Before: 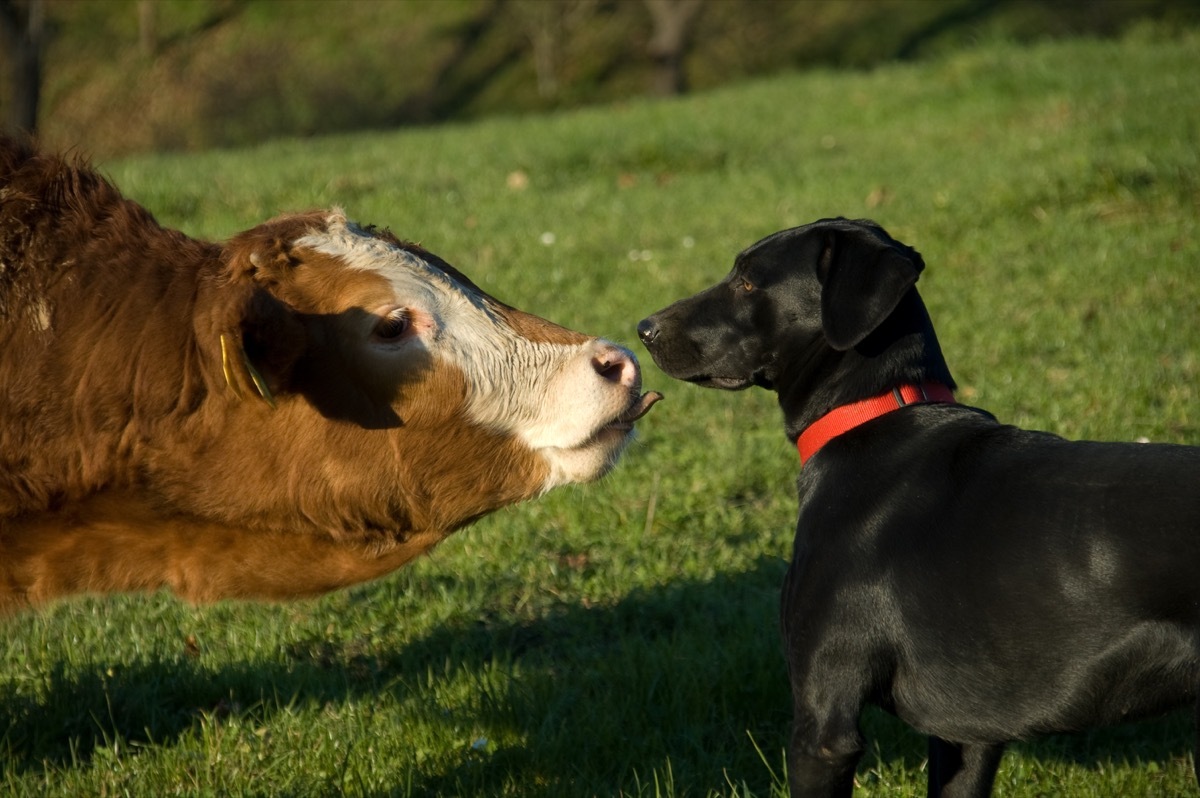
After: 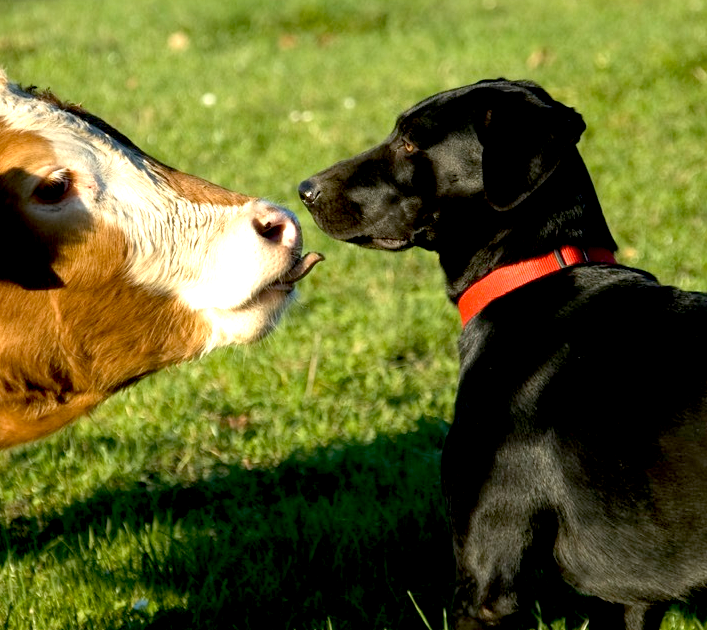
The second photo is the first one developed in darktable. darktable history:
crop and rotate: left 28.312%, top 17.45%, right 12.762%, bottom 3.504%
exposure: black level correction 0.011, exposure 1.08 EV, compensate exposure bias true, compensate highlight preservation false
